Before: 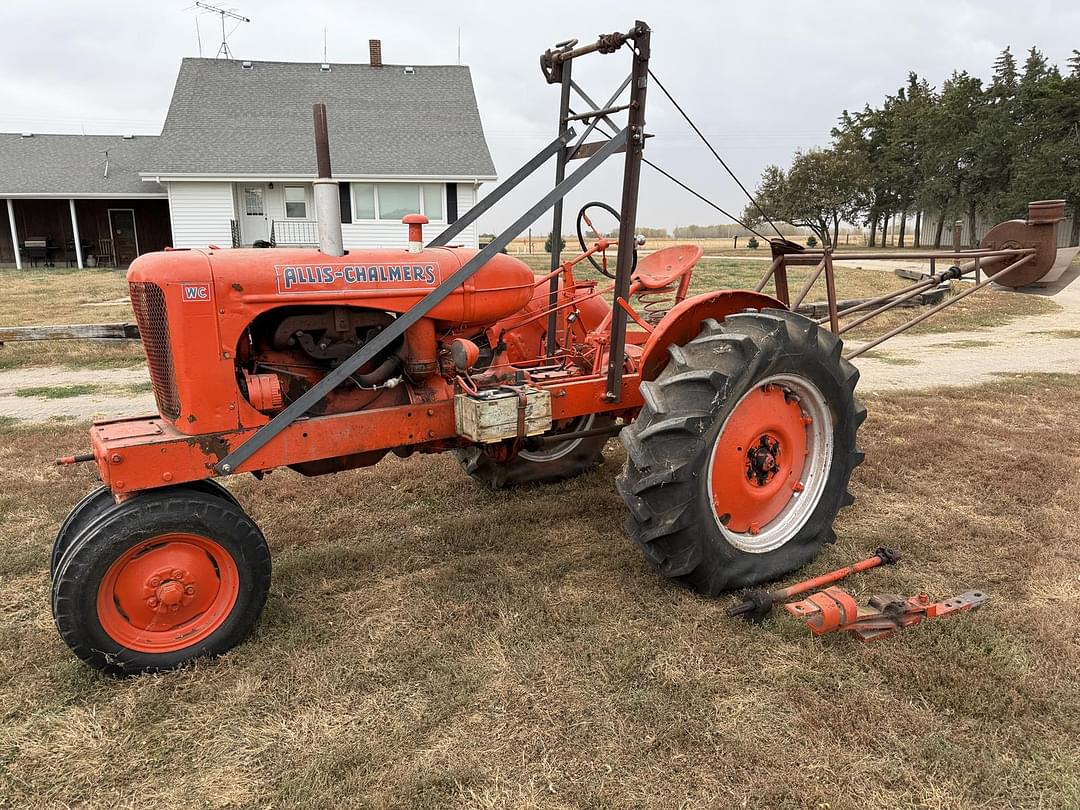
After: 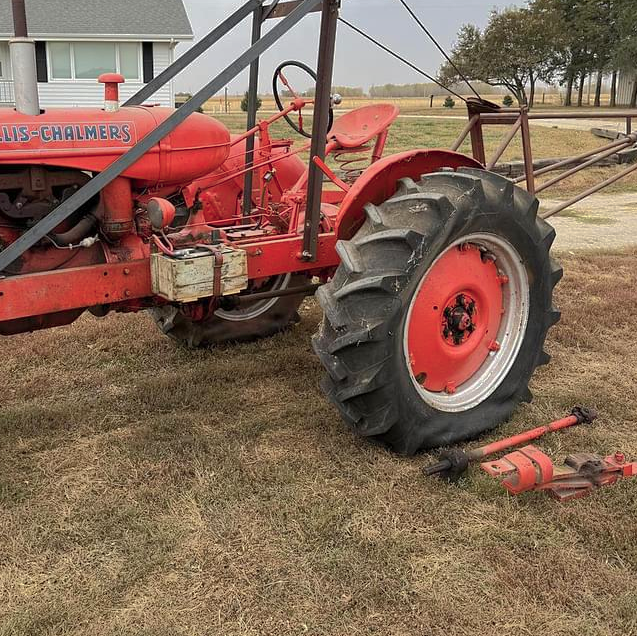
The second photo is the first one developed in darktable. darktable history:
crop and rotate: left 28.175%, top 17.454%, right 12.8%, bottom 3.938%
tone equalizer: edges refinement/feathering 500, mask exposure compensation -1.57 EV, preserve details no
levels: mode automatic, levels [0.062, 0.494, 0.925]
color calibration: output R [0.994, 0.059, -0.119, 0], output G [-0.036, 1.09, -0.119, 0], output B [0.078, -0.108, 0.961, 0], illuminant same as pipeline (D50), adaptation none (bypass), x 0.332, y 0.335, temperature 5002.97 K
shadows and highlights: shadows 39.31, highlights -59.82
